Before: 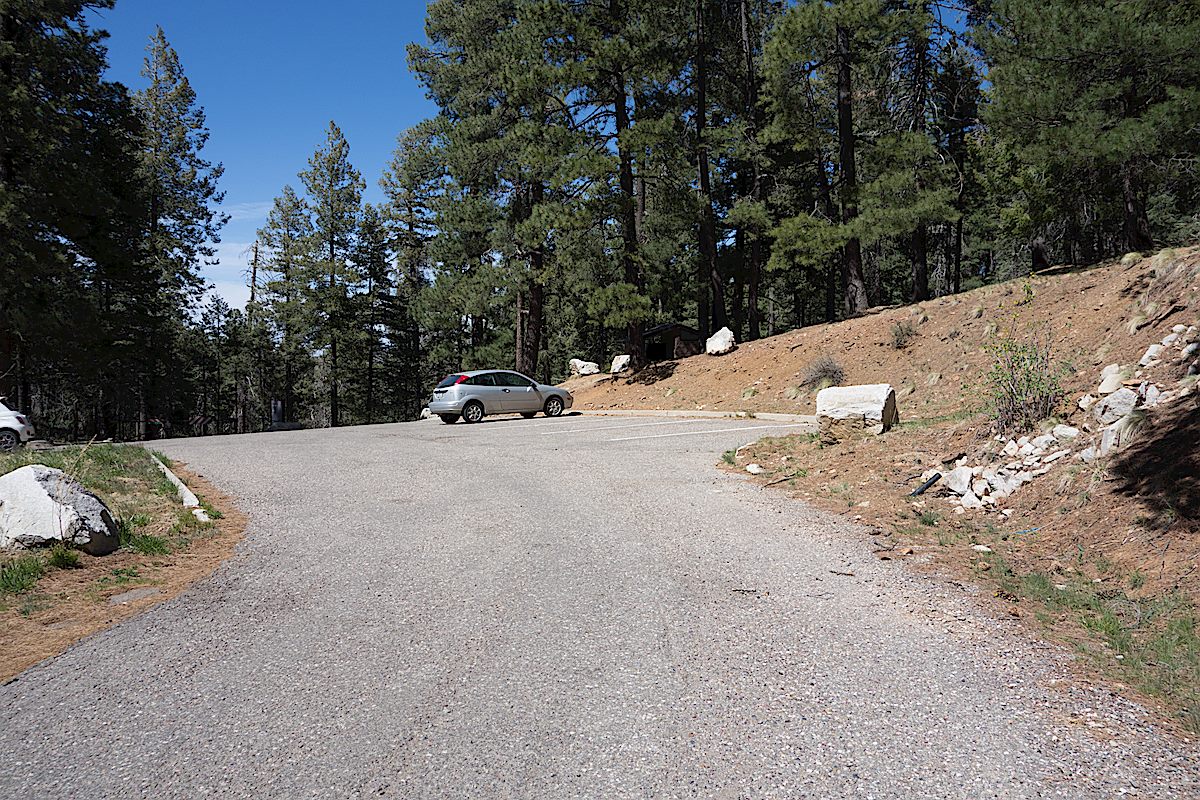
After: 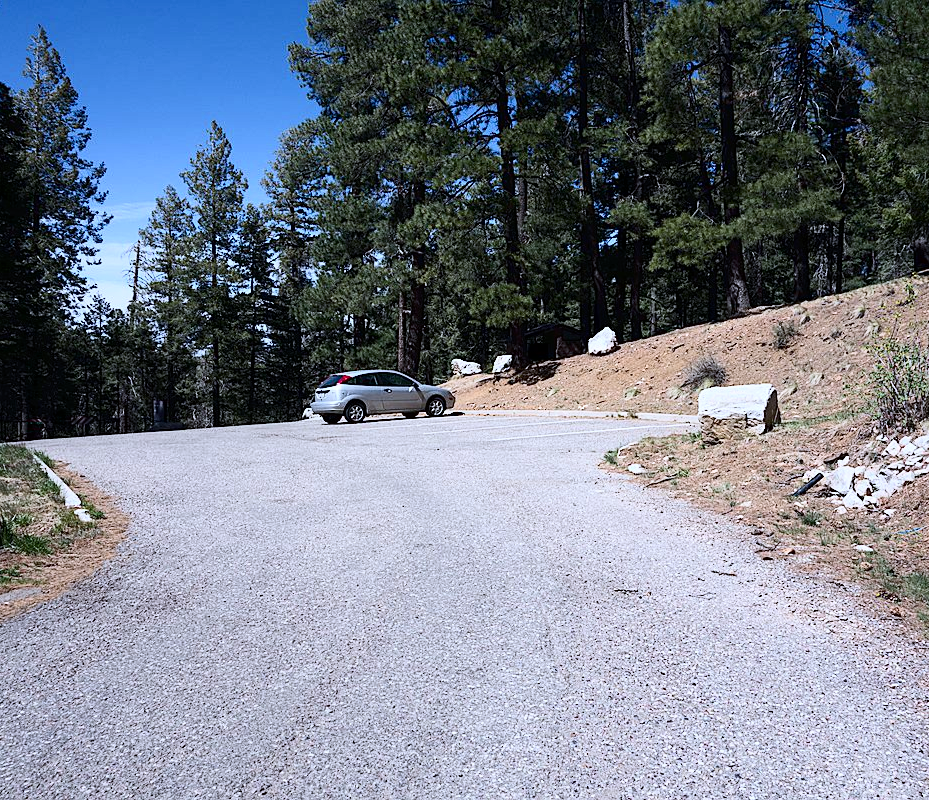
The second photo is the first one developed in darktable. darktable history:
crop: left 9.88%, right 12.664%
color calibration: illuminant as shot in camera, x 0.37, y 0.382, temperature 4313.32 K
contrast brightness saturation: contrast 0.28
